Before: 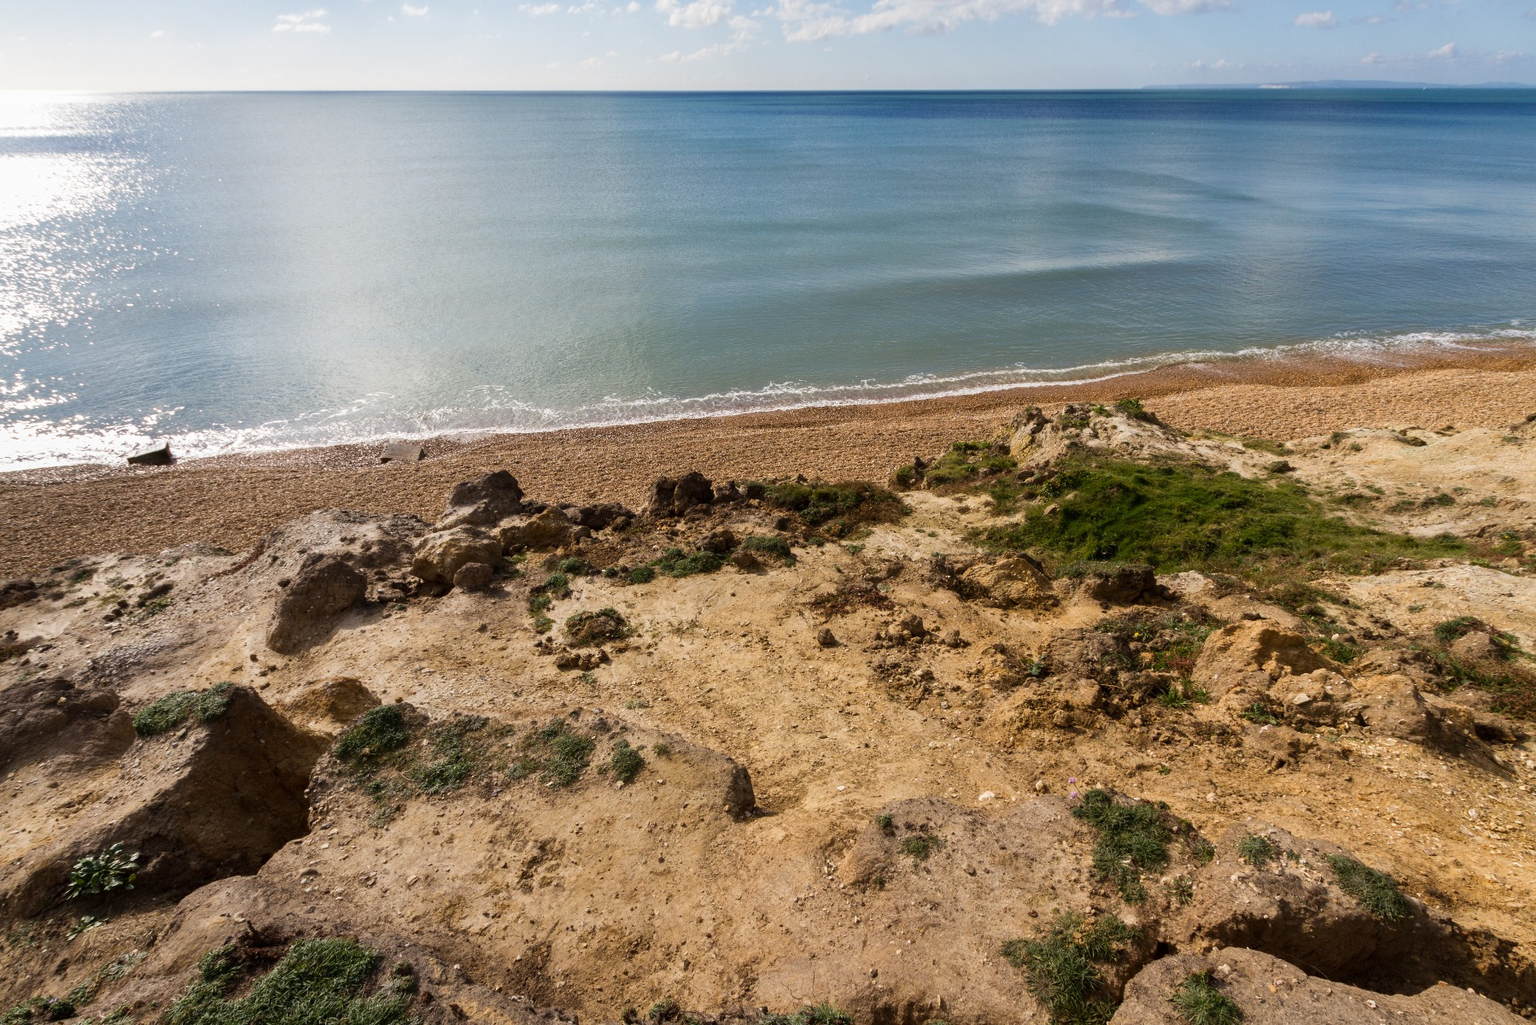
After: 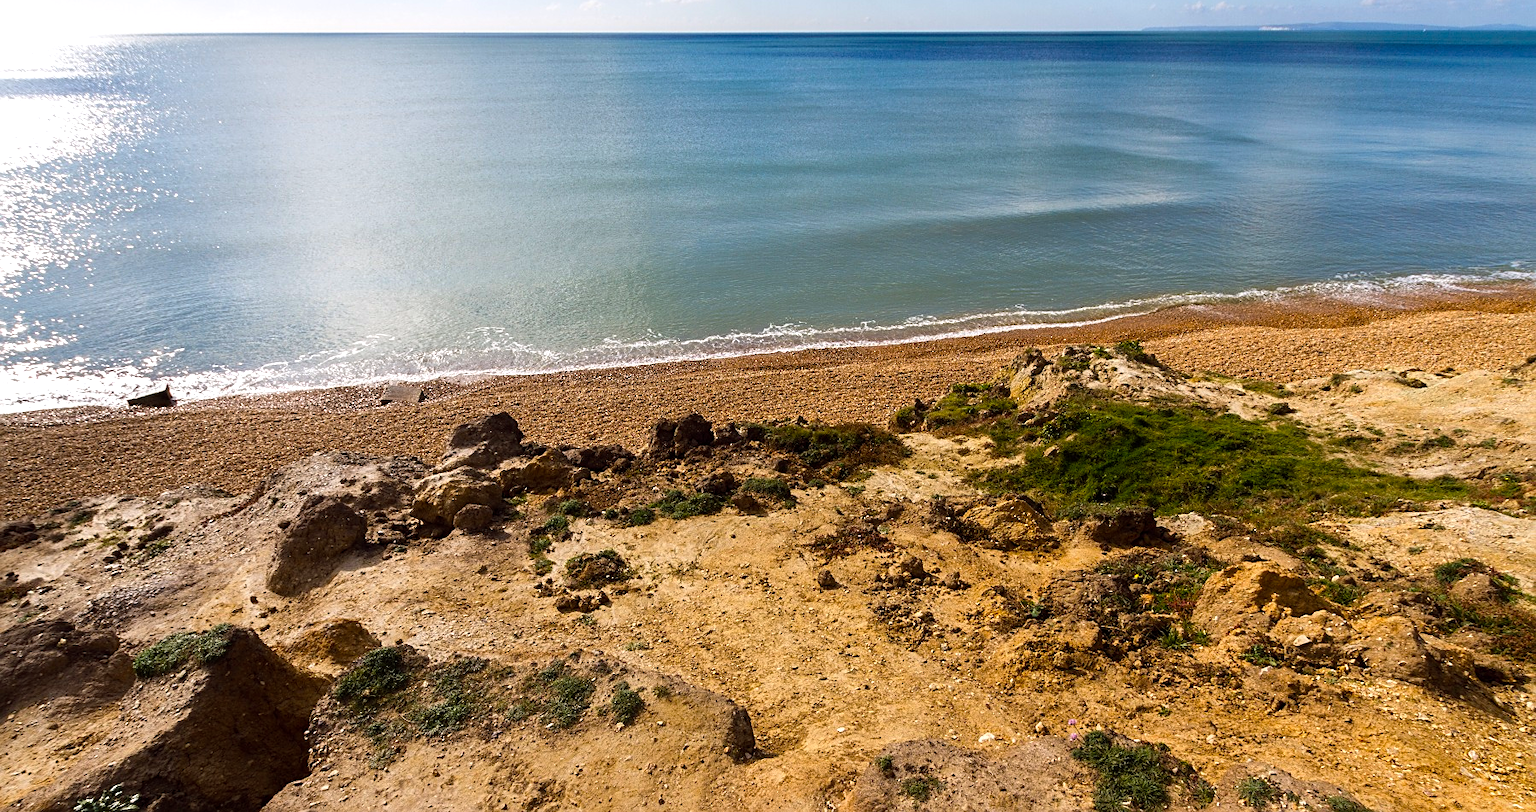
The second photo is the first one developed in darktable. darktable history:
crop and rotate: top 5.667%, bottom 14.937%
color balance: lift [1, 1.001, 0.999, 1.001], gamma [1, 1.004, 1.007, 0.993], gain [1, 0.991, 0.987, 1.013], contrast 10%, output saturation 120%
sharpen: on, module defaults
